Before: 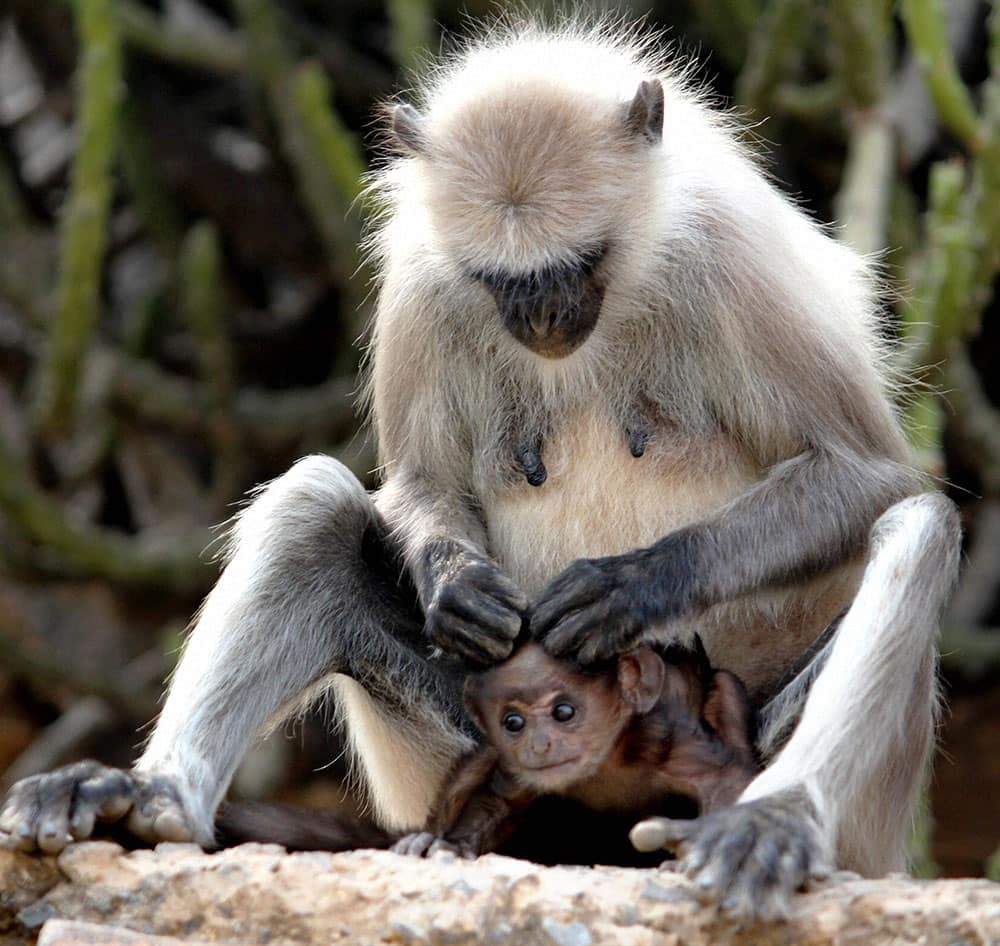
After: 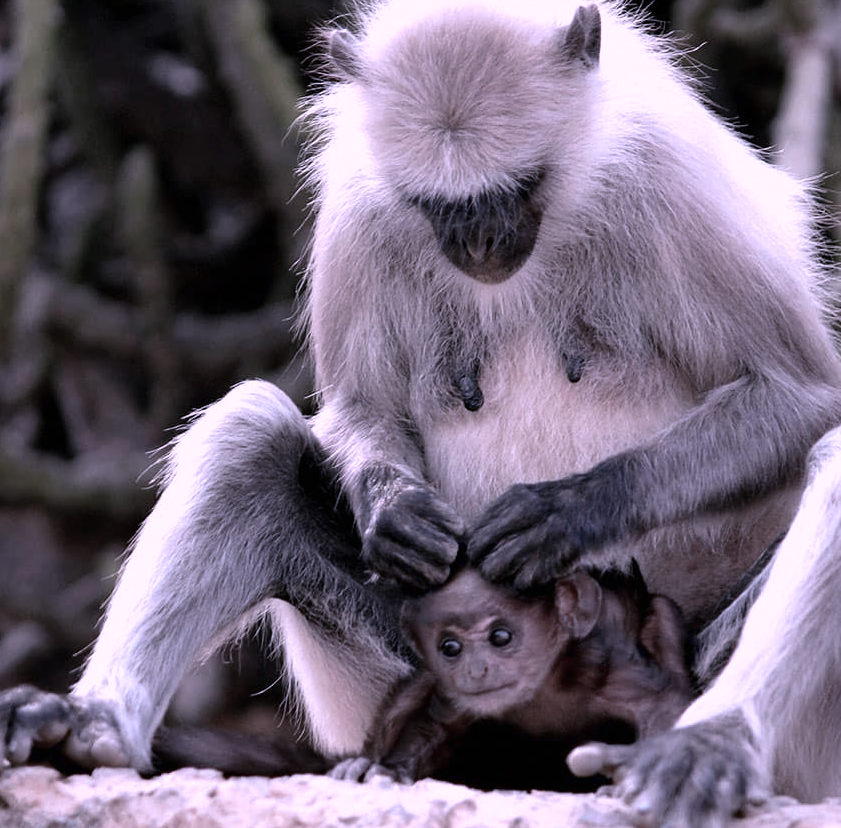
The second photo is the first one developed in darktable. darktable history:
crop: left 6.309%, top 7.945%, right 9.542%, bottom 3.811%
color balance rgb: shadows lift › luminance -22.011%, shadows lift › chroma 6.532%, shadows lift › hue 271.46°, perceptual saturation grading › global saturation -28.128%, perceptual saturation grading › highlights -20.049%, perceptual saturation grading › mid-tones -23.46%, perceptual saturation grading › shadows -24.209%, global vibrance 20%
color correction: highlights a* 15.11, highlights b* -25.14
